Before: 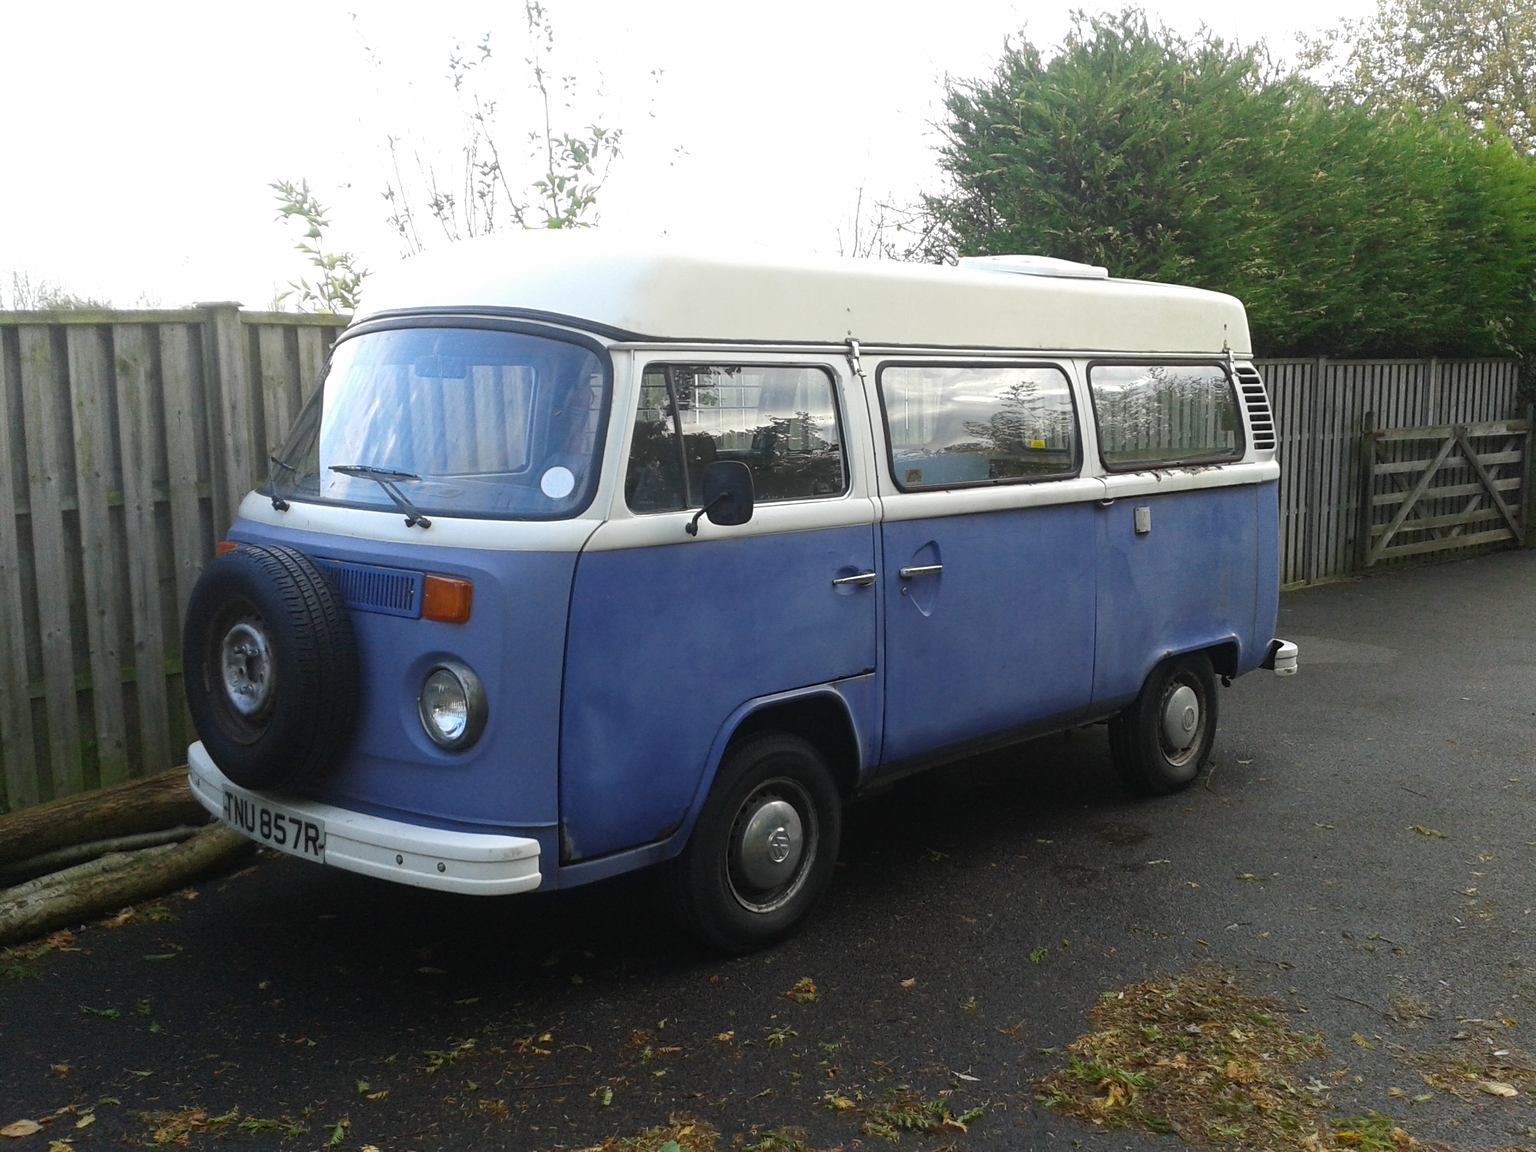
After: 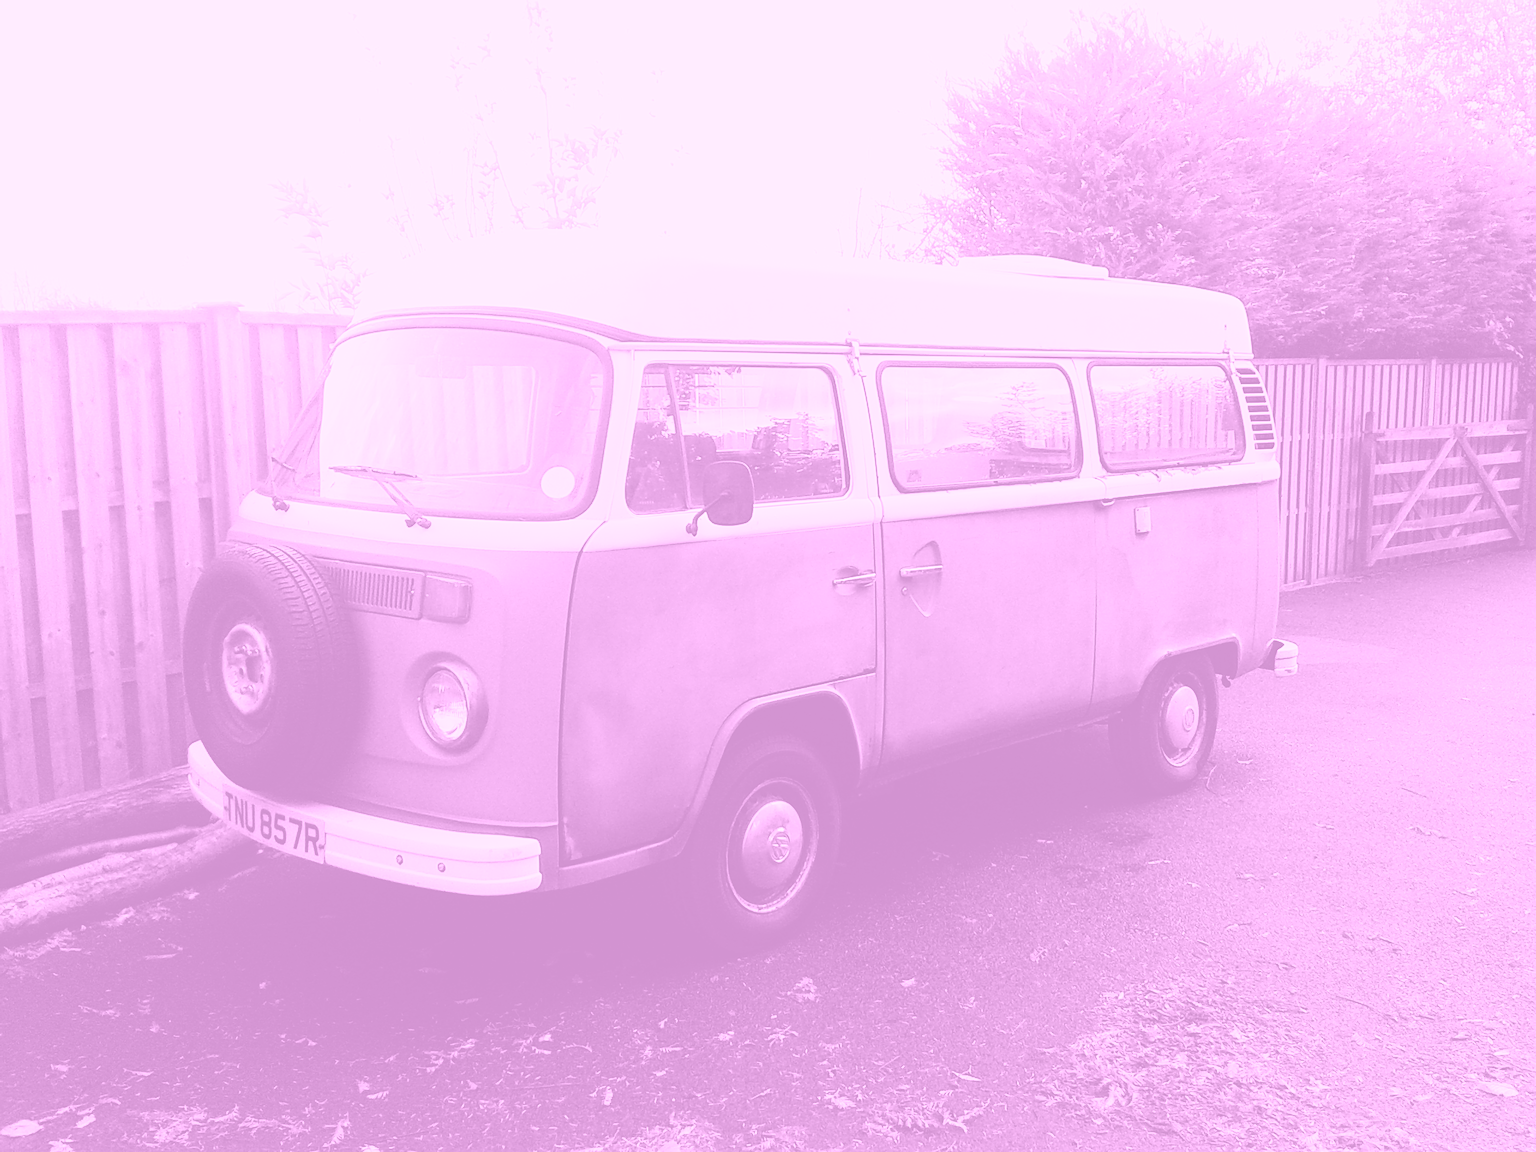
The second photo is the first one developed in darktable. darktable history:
colorize: hue 331.2°, saturation 75%, source mix 30.28%, lightness 70.52%, version 1
exposure: exposure 0.74 EV, compensate highlight preservation false
sharpen: on, module defaults
tone curve: curves: ch0 [(0, 0) (0.003, 0.003) (0.011, 0.005) (0.025, 0.008) (0.044, 0.012) (0.069, 0.02) (0.1, 0.031) (0.136, 0.047) (0.177, 0.088) (0.224, 0.141) (0.277, 0.222) (0.335, 0.32) (0.399, 0.422) (0.468, 0.523) (0.543, 0.623) (0.623, 0.716) (0.709, 0.796) (0.801, 0.88) (0.898, 0.958) (1, 1)], preserve colors none
